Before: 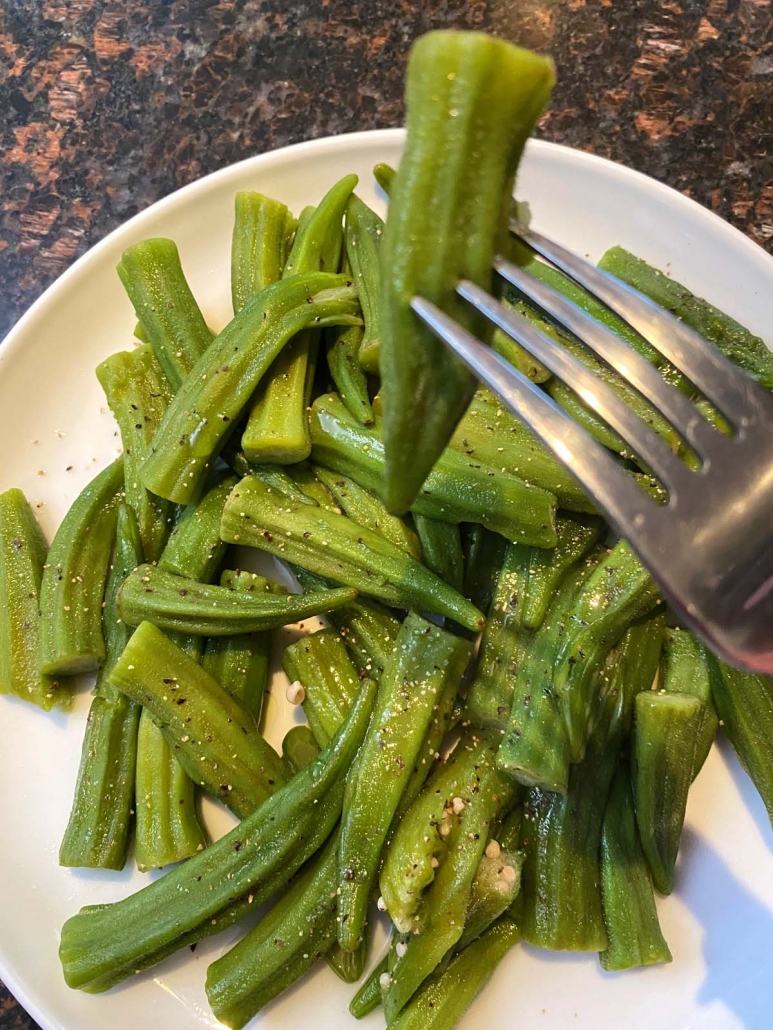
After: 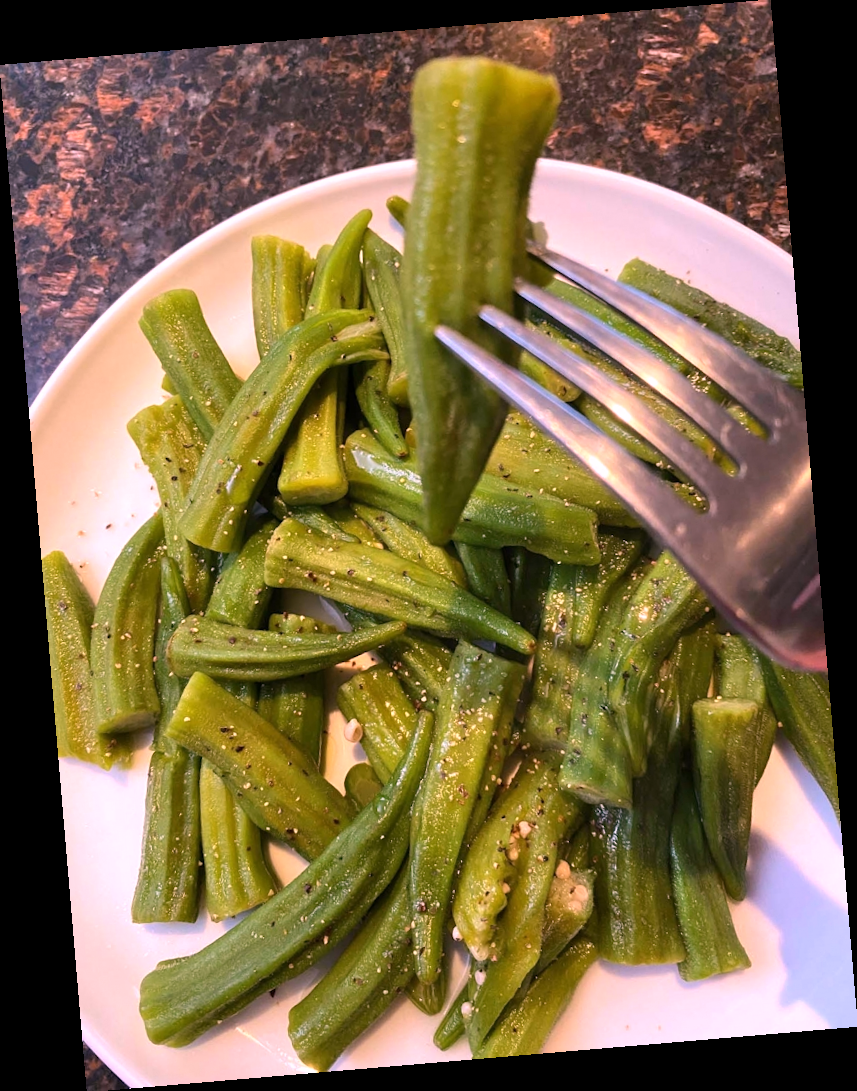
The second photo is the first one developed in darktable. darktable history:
rotate and perspective: rotation -4.86°, automatic cropping off
white balance: red 1.188, blue 1.11
